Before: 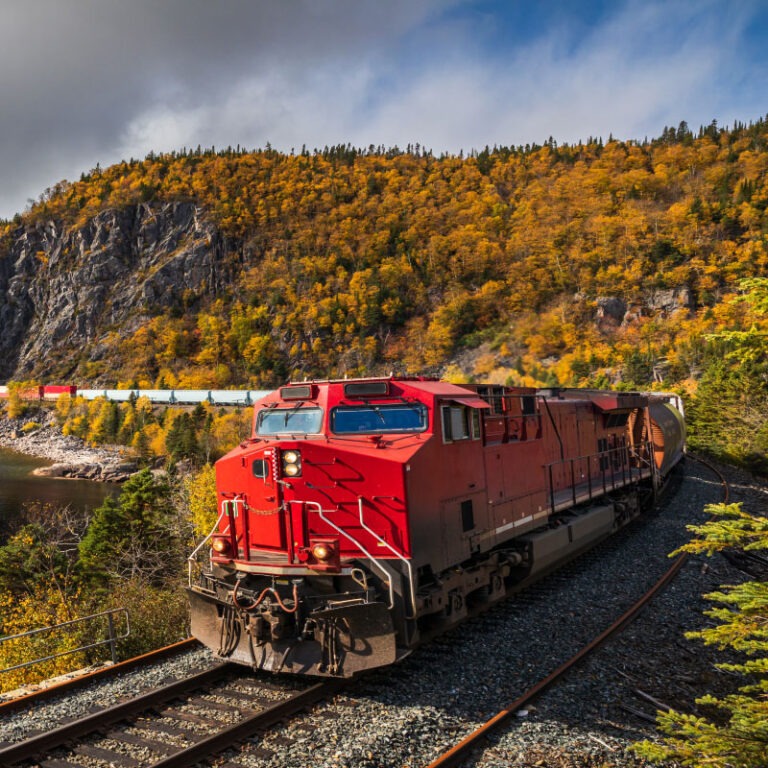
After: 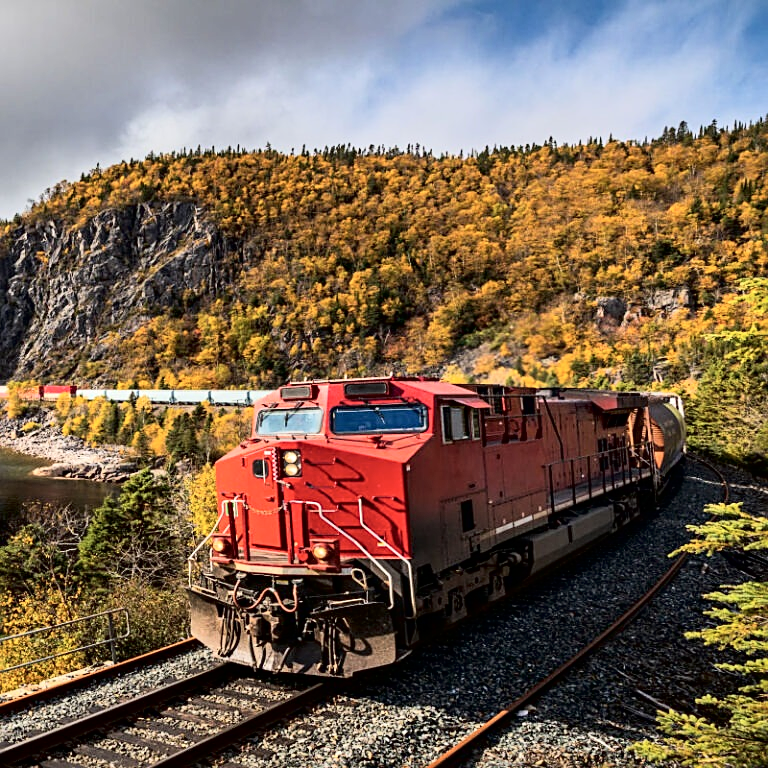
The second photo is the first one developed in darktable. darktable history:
sharpen: on, module defaults
tone curve: curves: ch0 [(0, 0) (0.082, 0.02) (0.129, 0.078) (0.275, 0.301) (0.67, 0.809) (1, 1)], color space Lab, independent channels, preserve colors none
